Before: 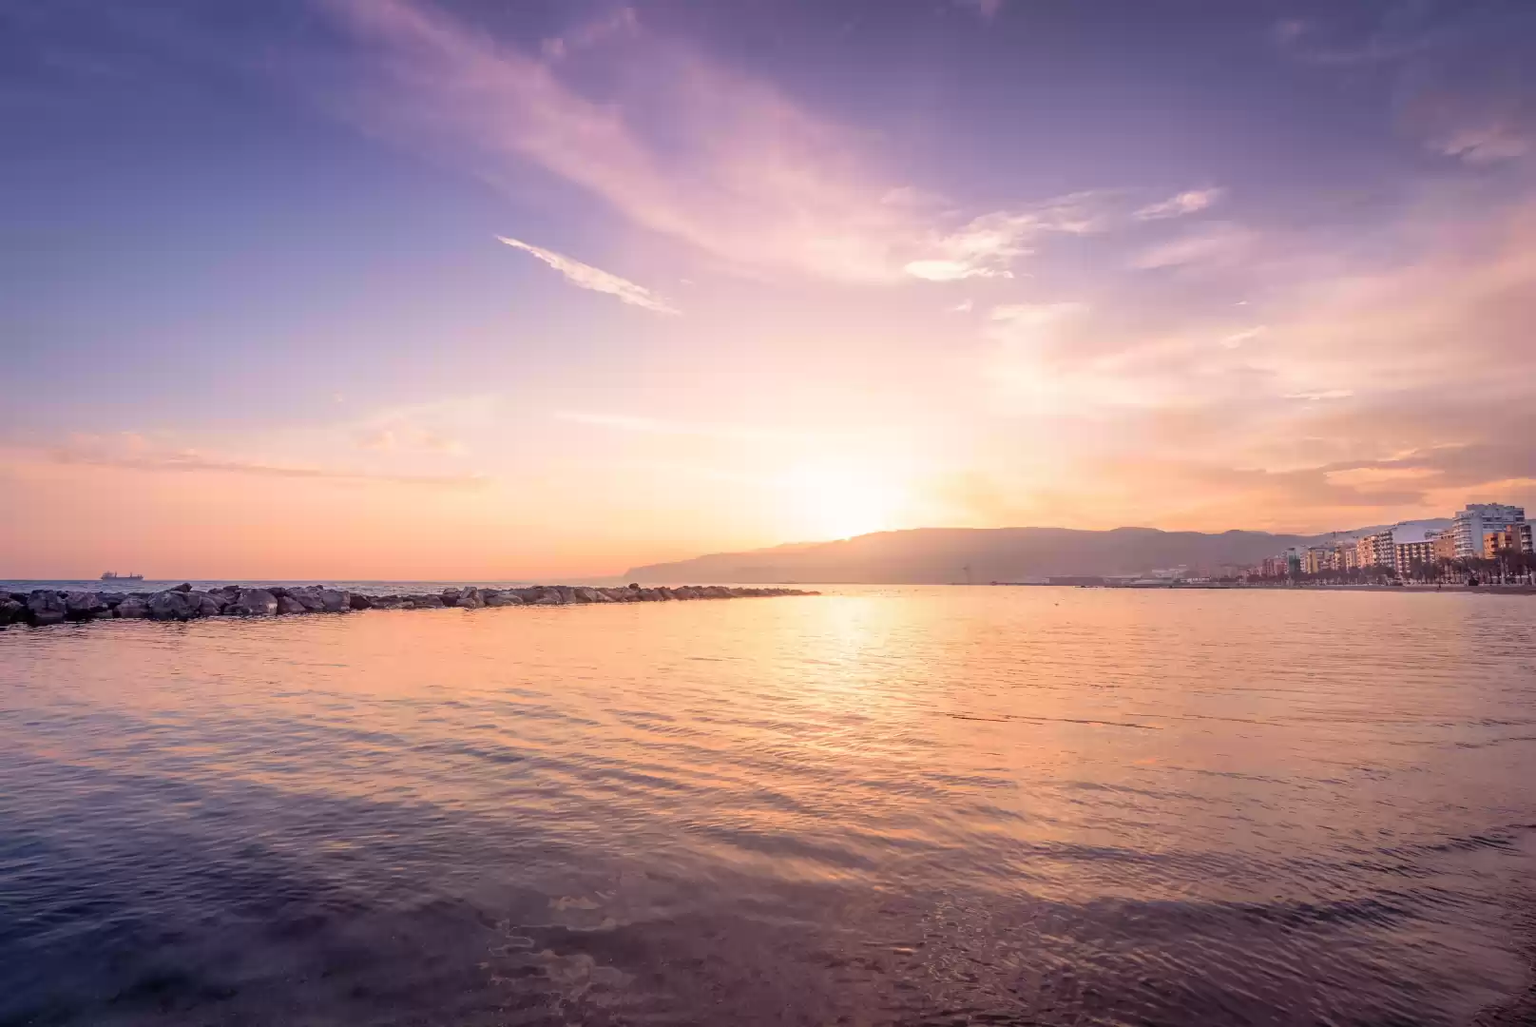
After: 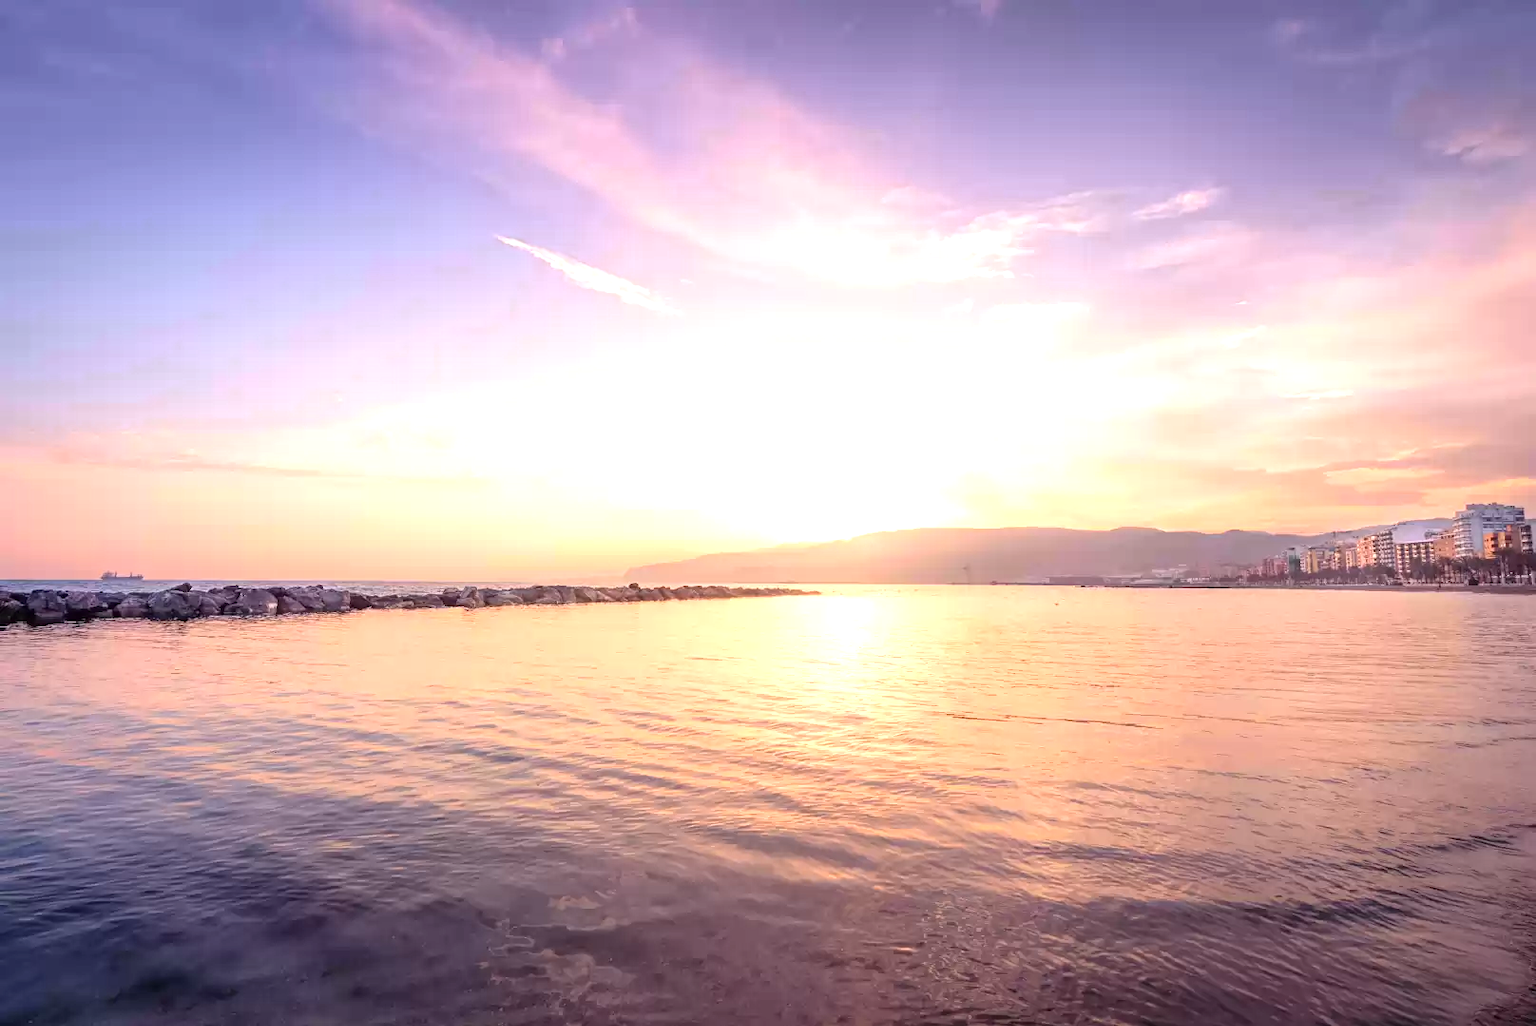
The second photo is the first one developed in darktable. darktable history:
color zones: curves: ch0 [(0, 0.497) (0.143, 0.5) (0.286, 0.5) (0.429, 0.483) (0.571, 0.116) (0.714, -0.006) (0.857, 0.28) (1, 0.497)], mix -129.41%
exposure: black level correction 0, exposure 0.696 EV, compensate exposure bias true, compensate highlight preservation false
